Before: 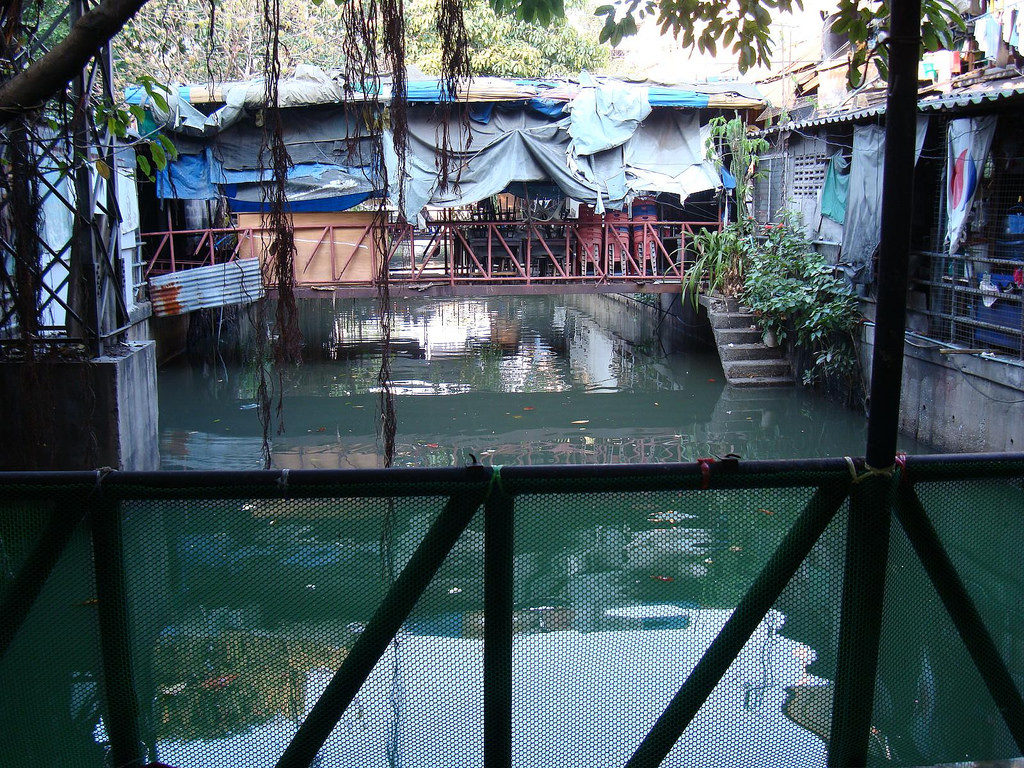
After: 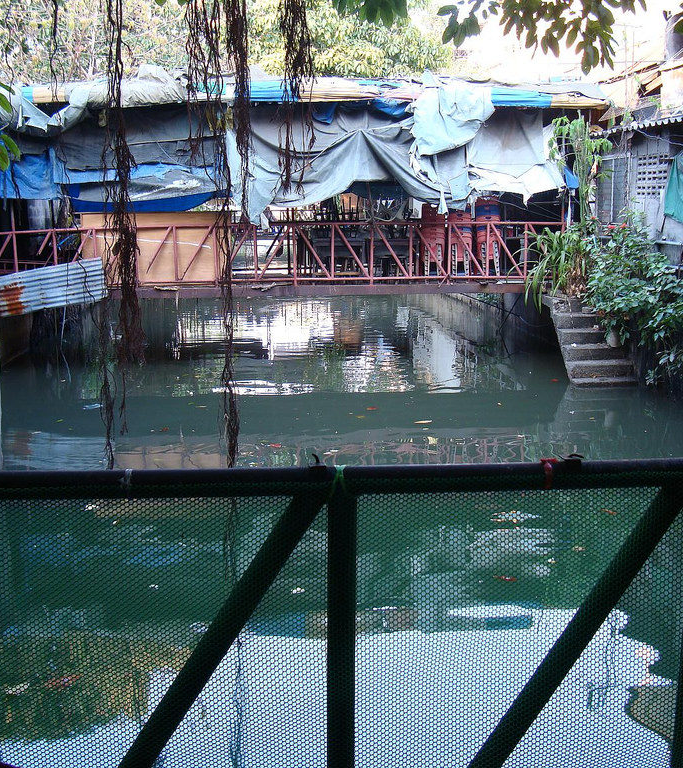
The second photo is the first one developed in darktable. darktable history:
crop: left 15.376%, right 17.884%
